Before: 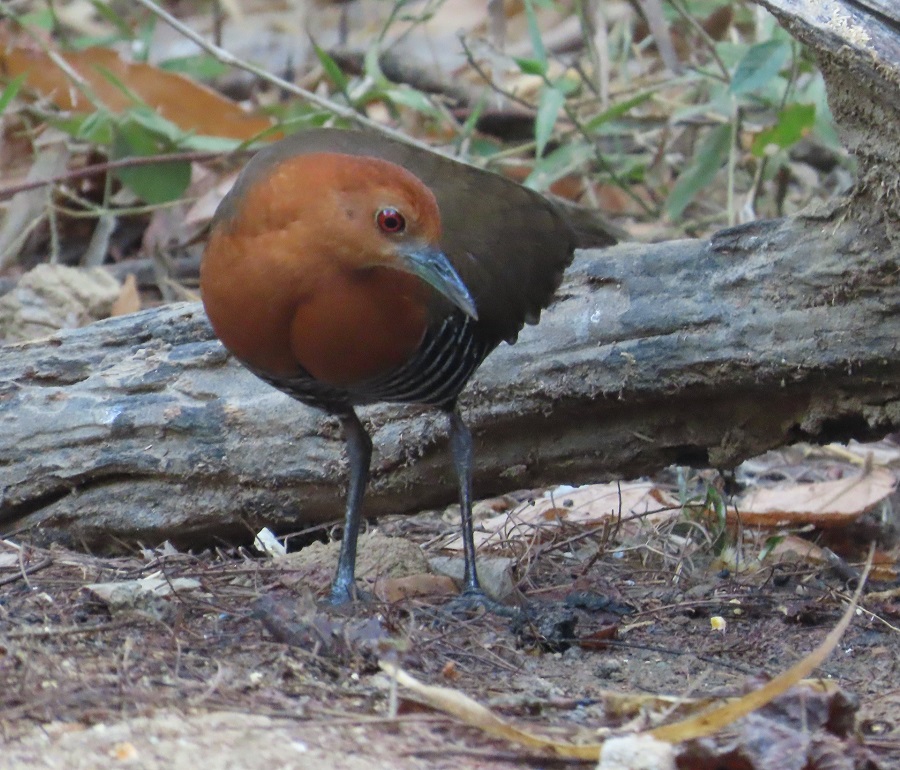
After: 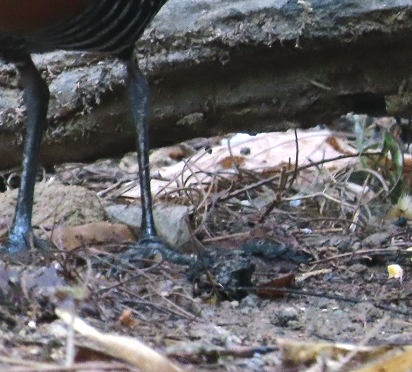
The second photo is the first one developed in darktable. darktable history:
color balance rgb: shadows lift › chroma 2%, shadows lift › hue 135.47°, highlights gain › chroma 2%, highlights gain › hue 291.01°, global offset › luminance 0.5%, perceptual saturation grading › global saturation -10.8%, perceptual saturation grading › highlights -26.83%, perceptual saturation grading › shadows 21.25%, perceptual brilliance grading › highlights 17.77%, perceptual brilliance grading › mid-tones 31.71%, perceptual brilliance grading › shadows -31.01%, global vibrance 24.91%
crop: left 35.976%, top 45.819%, right 18.162%, bottom 5.807%
